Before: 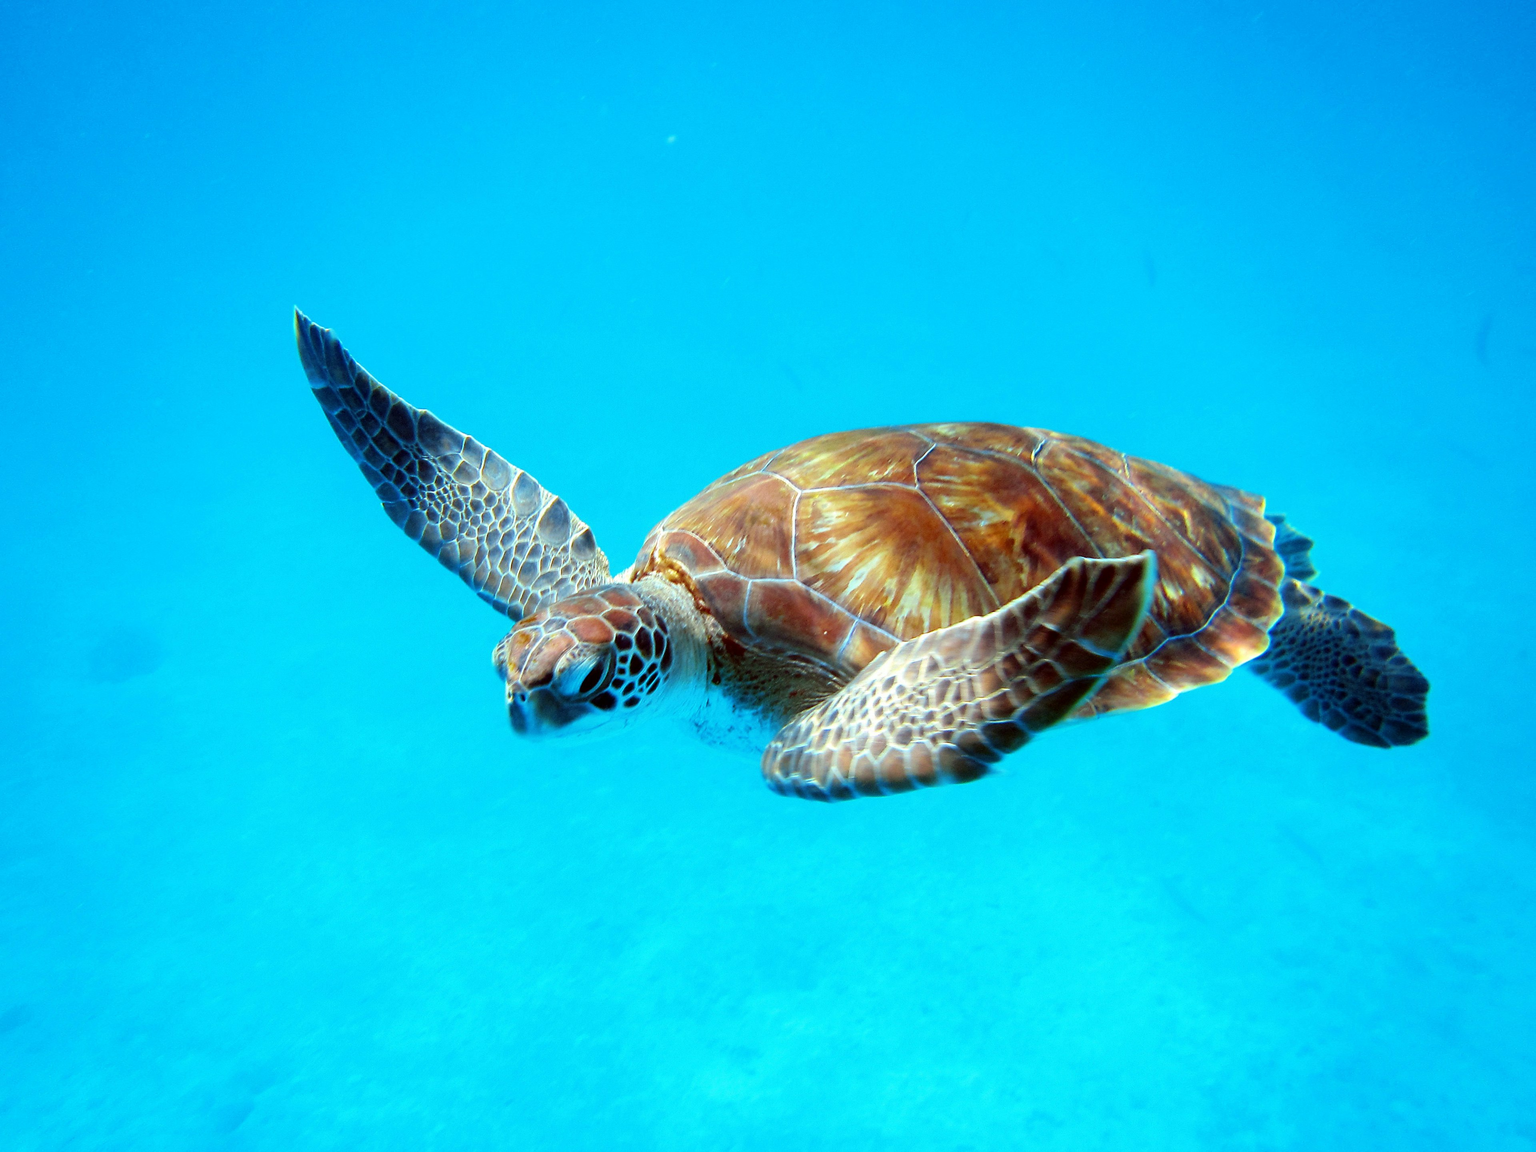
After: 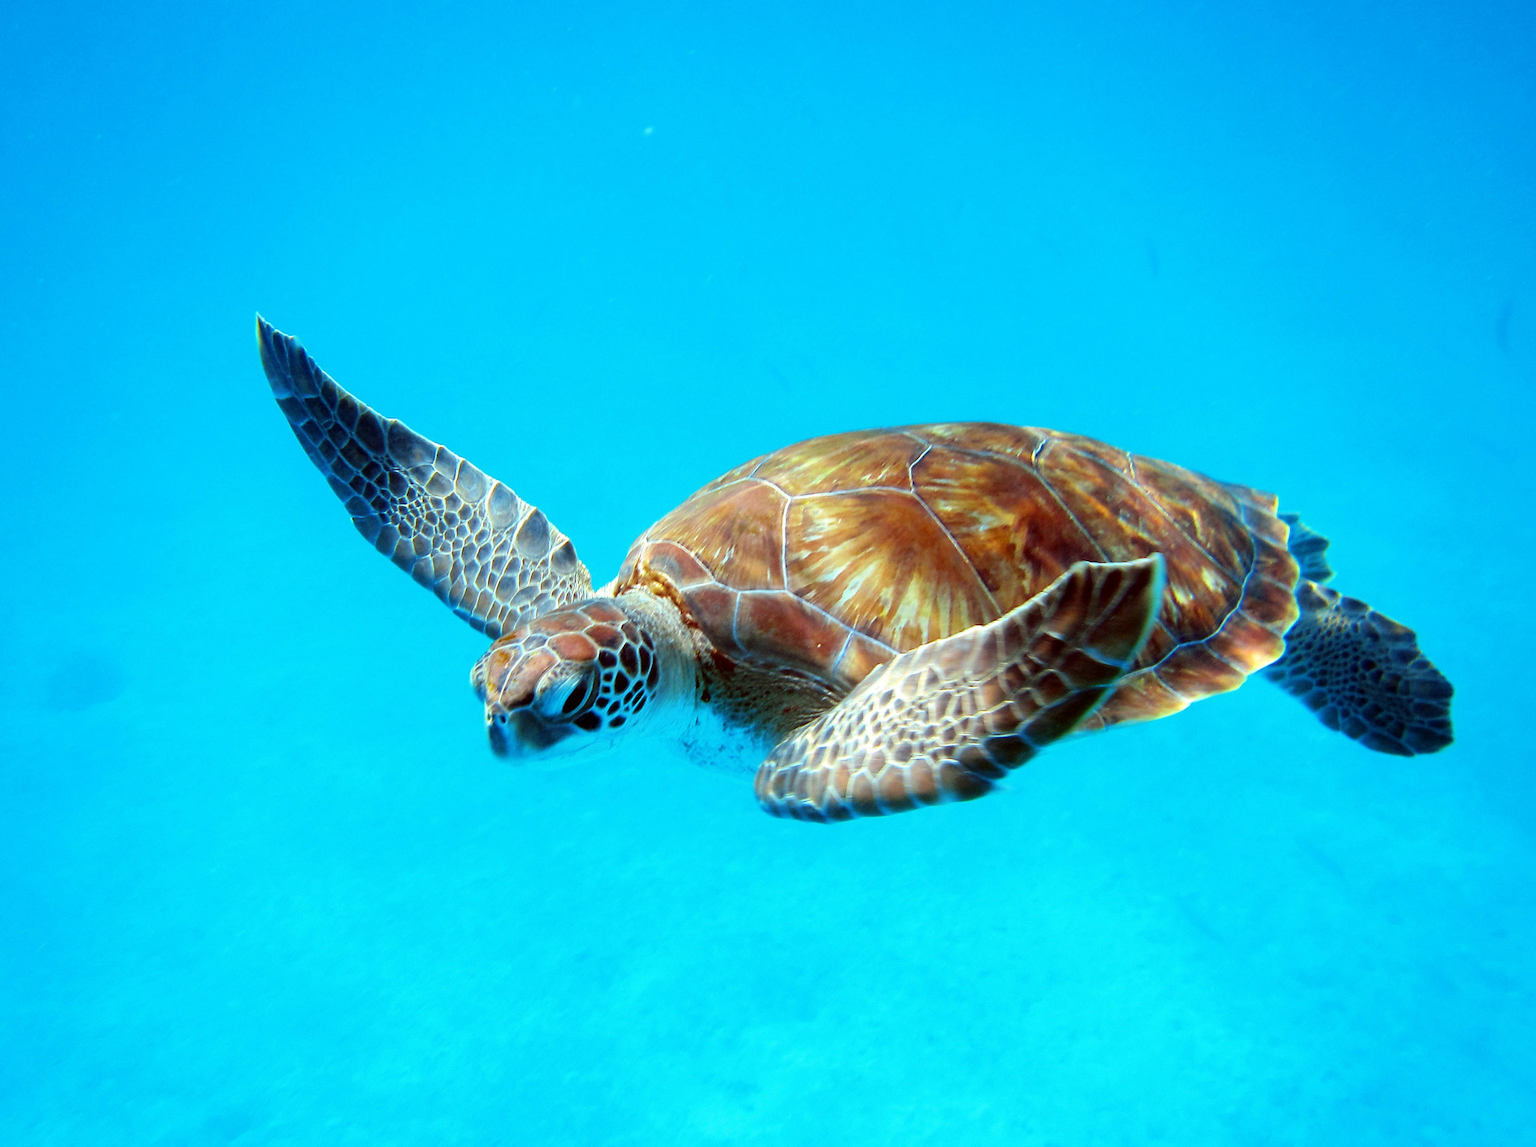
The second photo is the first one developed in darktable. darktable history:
crop and rotate: left 2.536%, right 1.107%, bottom 2.246%
rotate and perspective: rotation -1°, crop left 0.011, crop right 0.989, crop top 0.025, crop bottom 0.975
